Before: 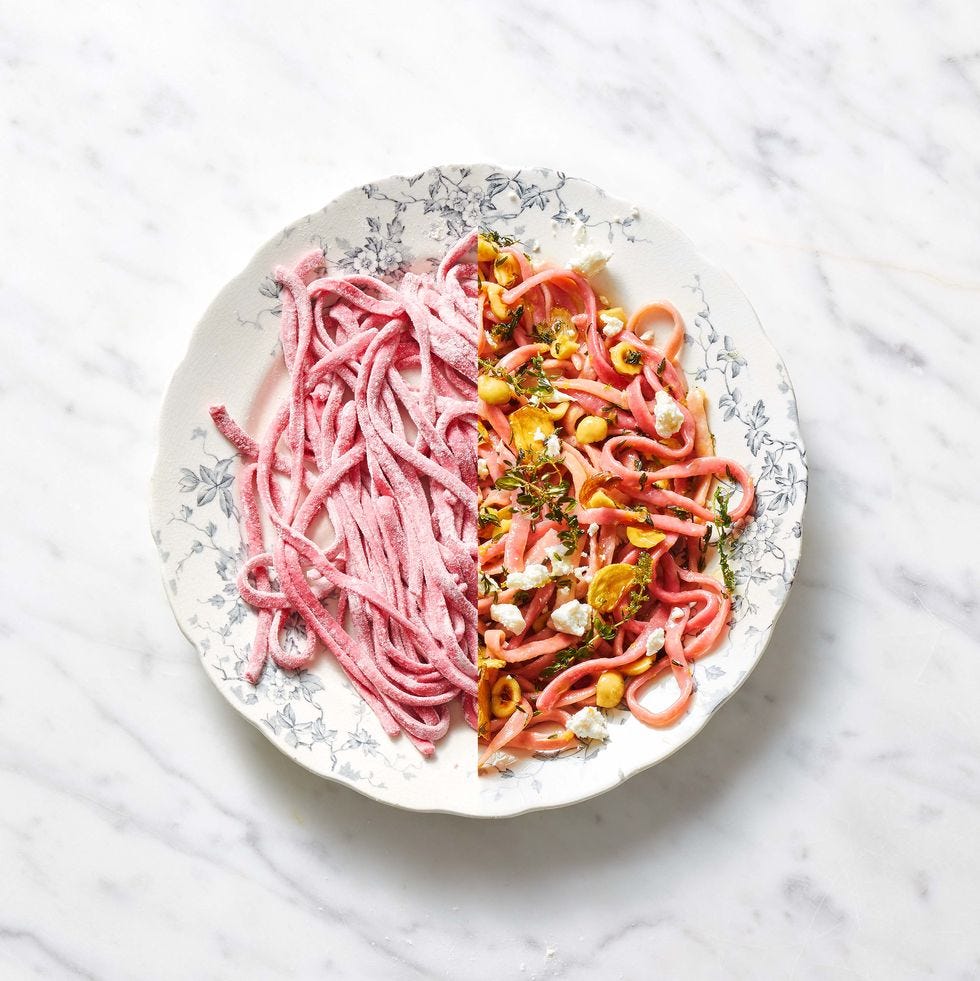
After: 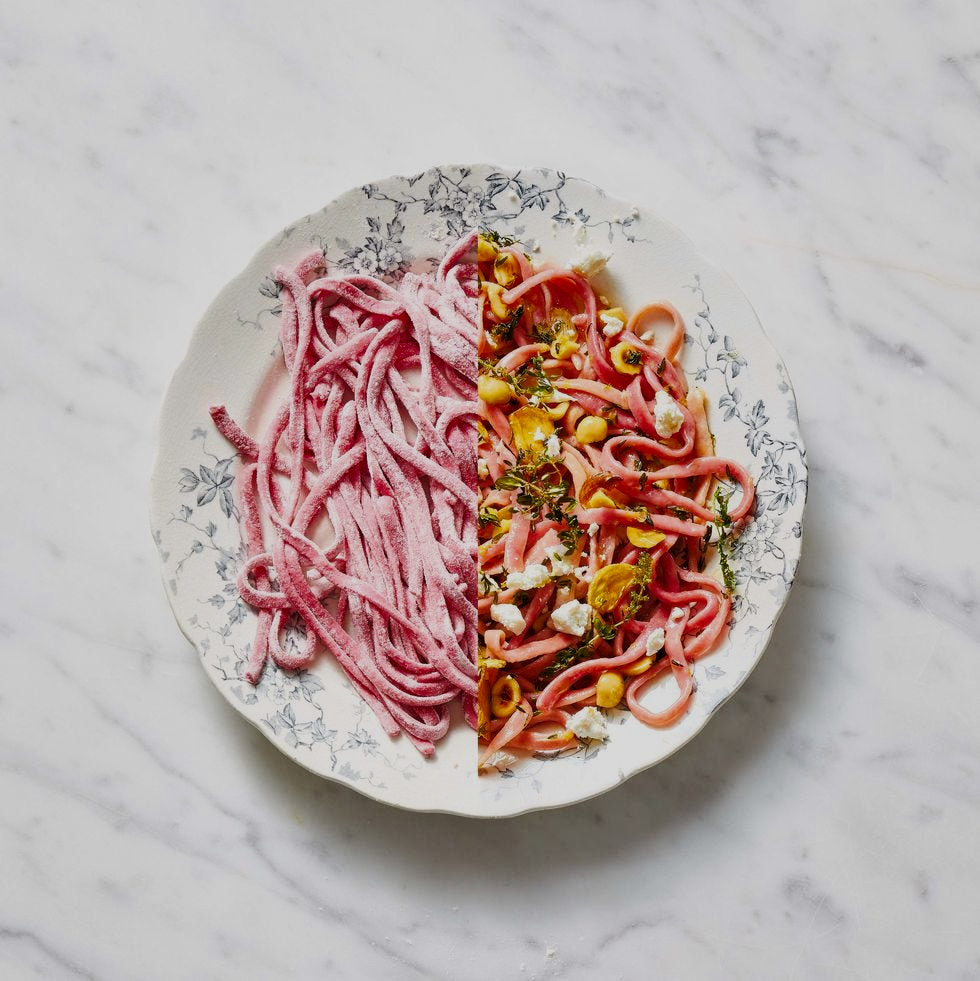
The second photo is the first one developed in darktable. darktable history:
filmic rgb: black relative exposure -7.73 EV, white relative exposure 4.44 EV, target black luminance 0%, hardness 3.76, latitude 50.66%, contrast 1.07, highlights saturation mix 9.97%, shadows ↔ highlights balance -0.281%
shadows and highlights: radius 267.54, soften with gaussian
